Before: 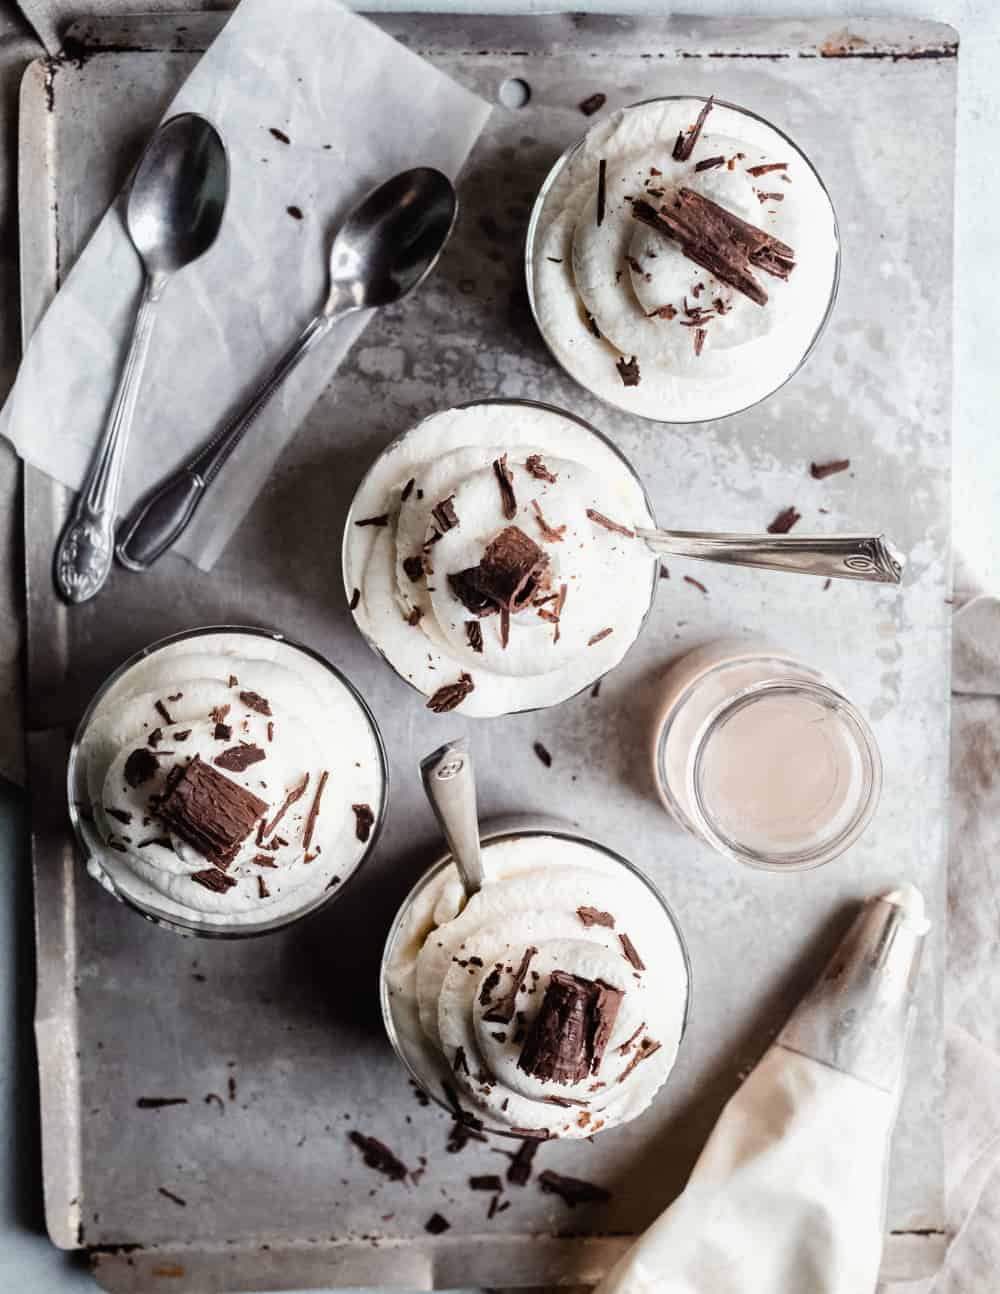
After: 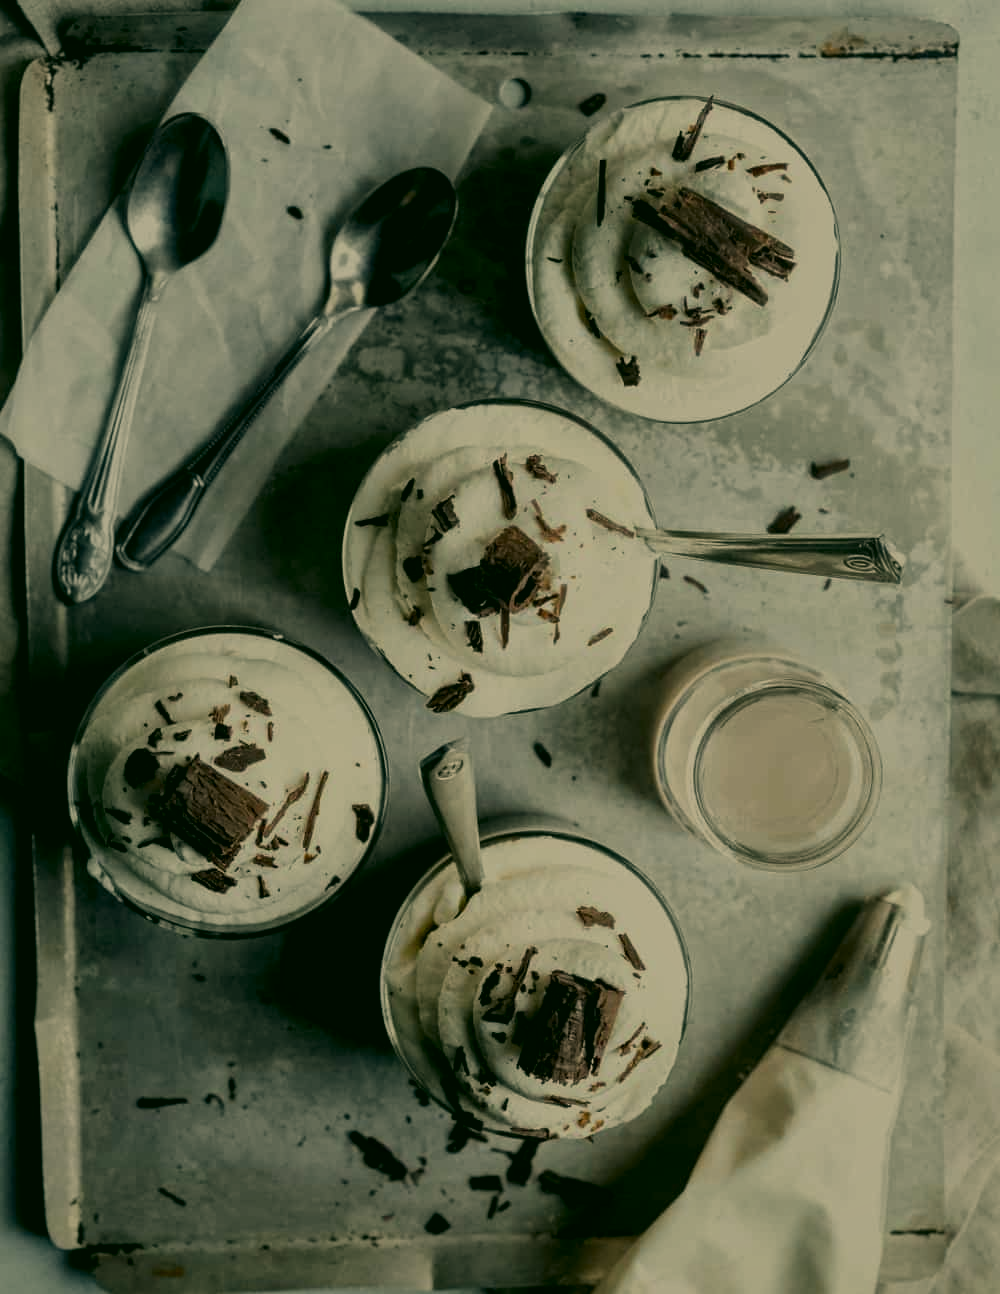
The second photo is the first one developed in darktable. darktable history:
exposure: exposure -1.409 EV, compensate highlight preservation false
color correction: highlights a* 5.02, highlights b* 24.15, shadows a* -15.97, shadows b* 3.92
local contrast: mode bilateral grid, contrast 19, coarseness 100, detail 150%, midtone range 0.2
